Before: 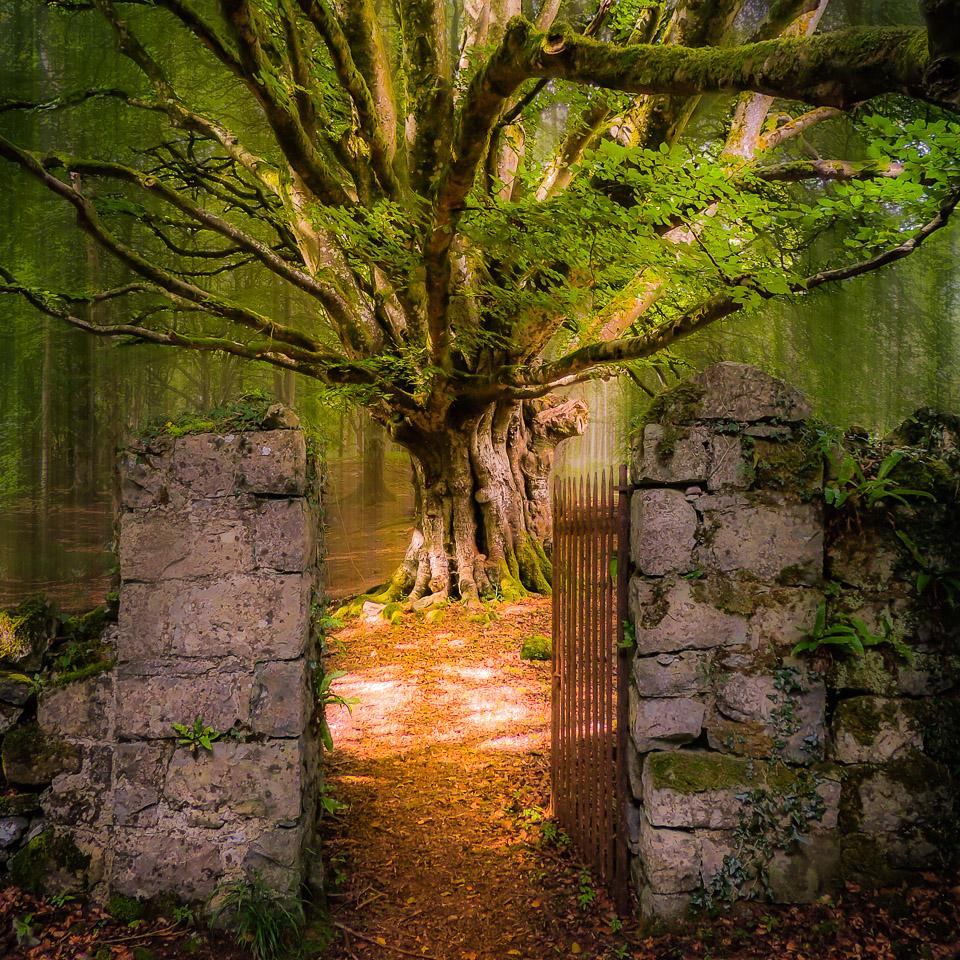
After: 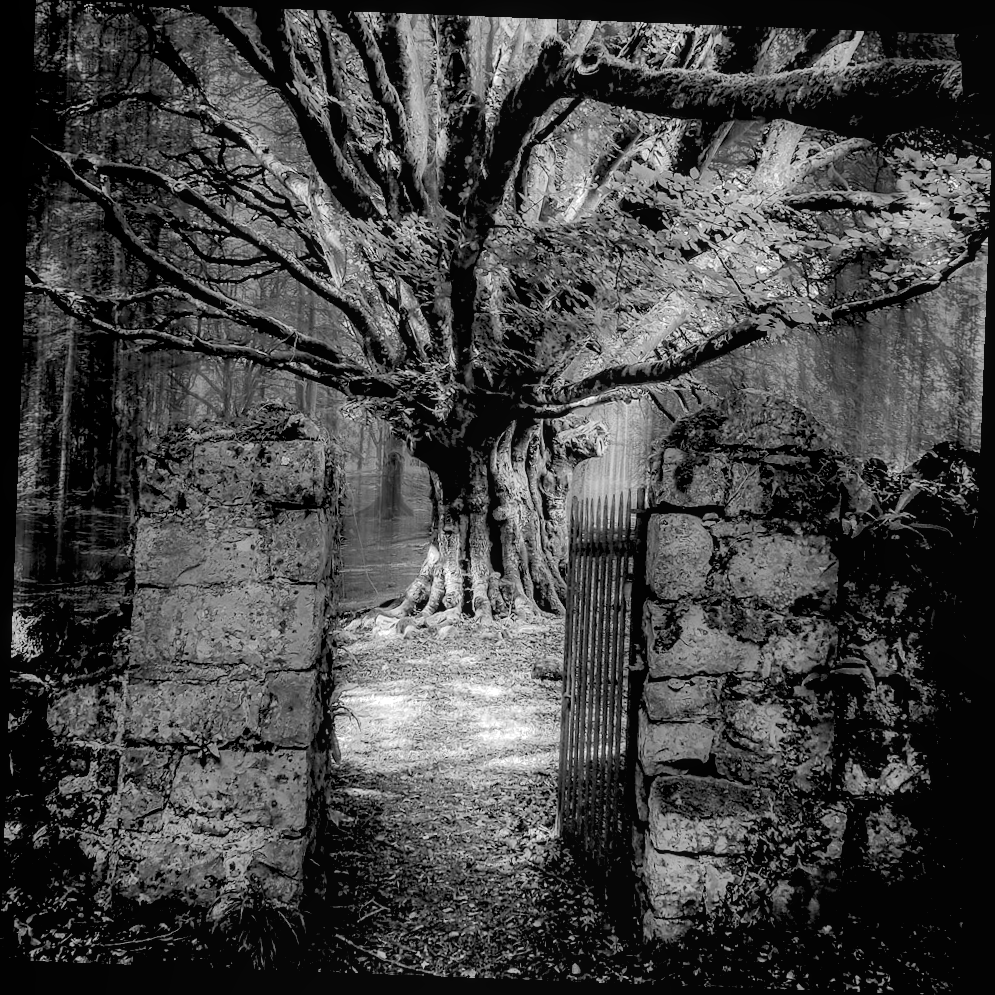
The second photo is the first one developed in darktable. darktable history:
rgb levels: levels [[0.034, 0.472, 0.904], [0, 0.5, 1], [0, 0.5, 1]]
shadows and highlights: shadows 43.71, white point adjustment -1.46, soften with gaussian
rotate and perspective: rotation 2.17°, automatic cropping off
contrast brightness saturation: contrast 0.04, saturation 0.16
exposure: exposure 0.207 EV, compensate highlight preservation false
local contrast: detail 110%
color calibration: illuminant same as pipeline (D50), adaptation none (bypass)
color contrast: green-magenta contrast 0, blue-yellow contrast 0
